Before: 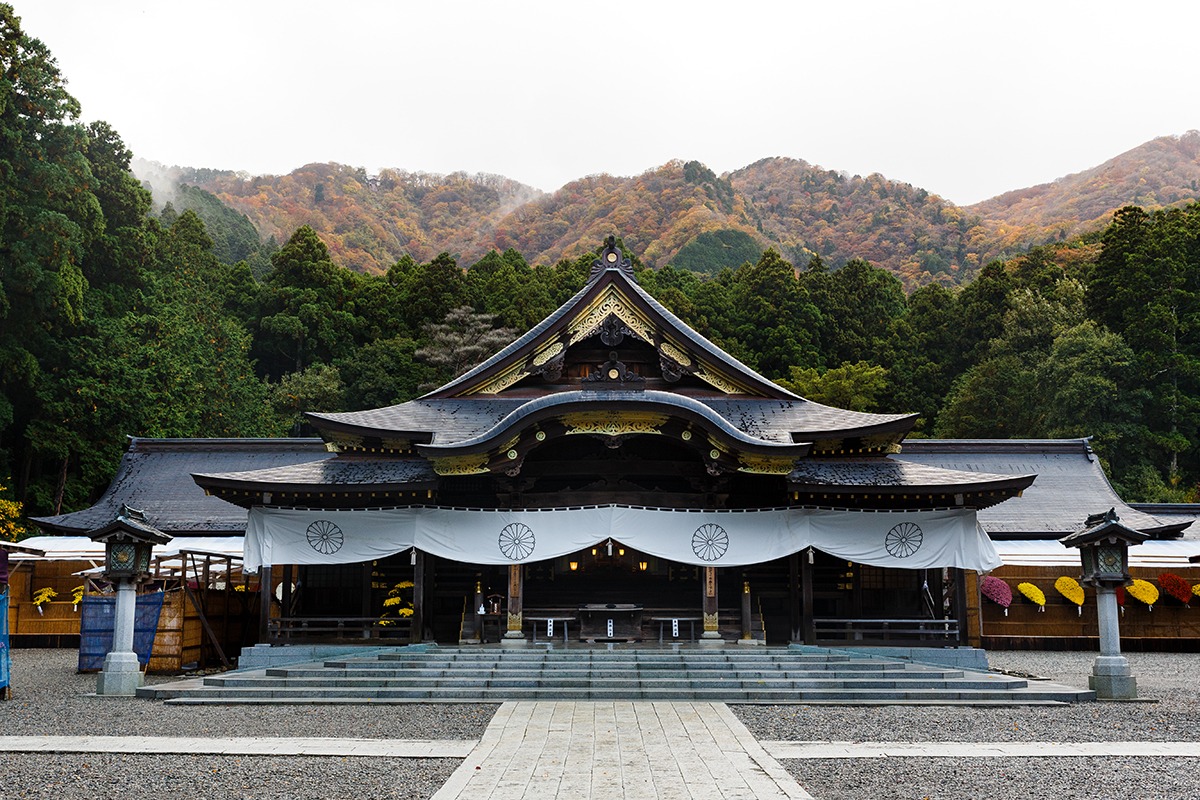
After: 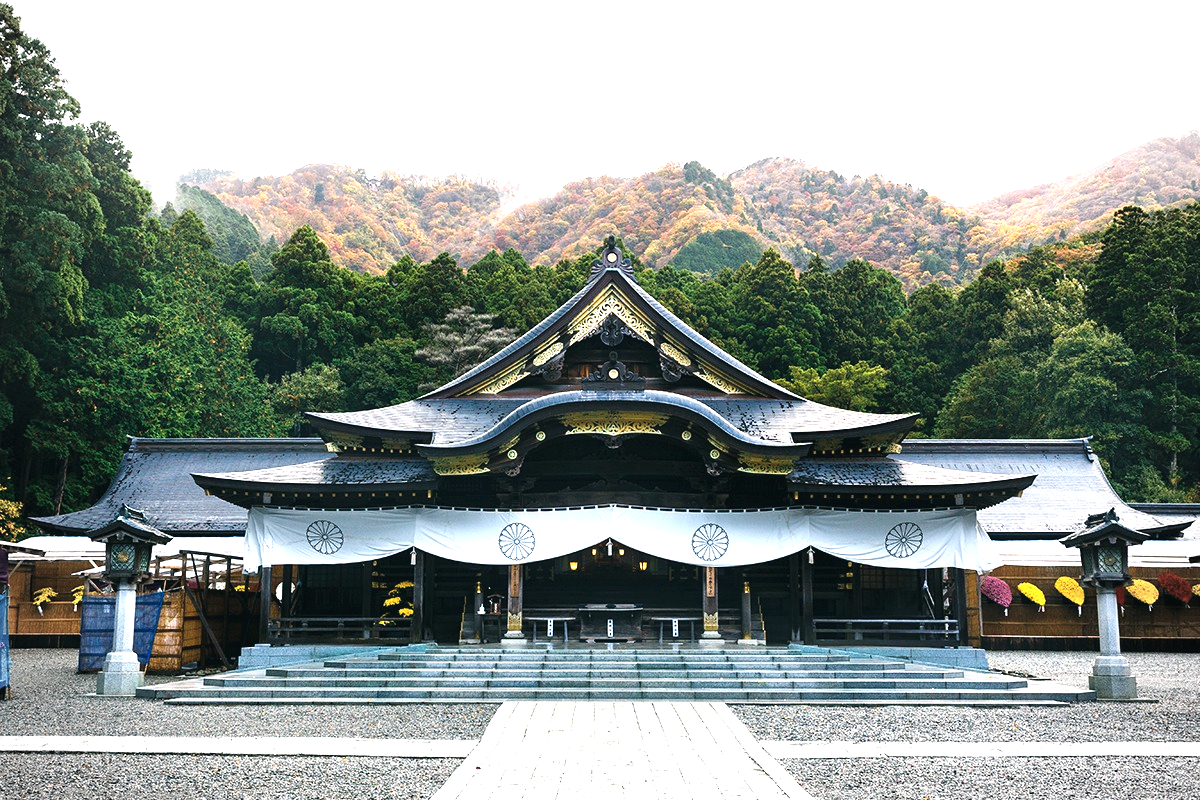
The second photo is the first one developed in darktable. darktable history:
vignetting: on, module defaults
color balance rgb: shadows lift › luminance -7.5%, shadows lift › chroma 2.383%, shadows lift › hue 166.1°, power › luminance -7.539%, power › chroma 1.085%, power › hue 218.05°, global offset › luminance 0.495%, perceptual saturation grading › global saturation 0.153%, saturation formula JzAzBz (2021)
exposure: black level correction 0, exposure 1.299 EV, compensate highlight preservation false
